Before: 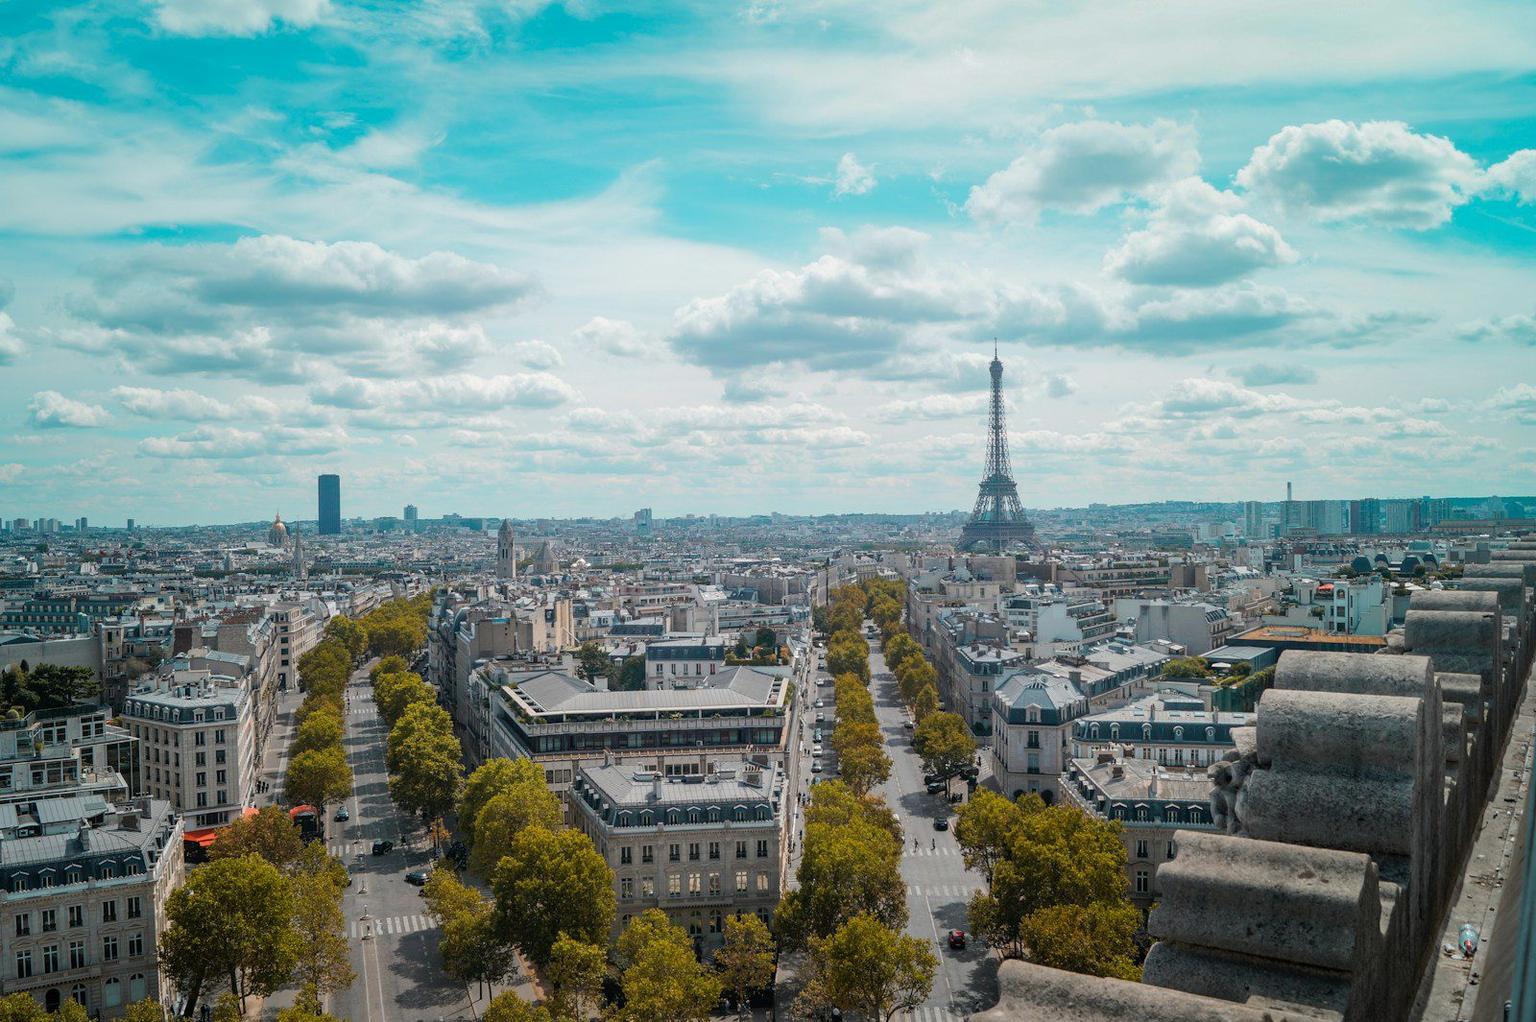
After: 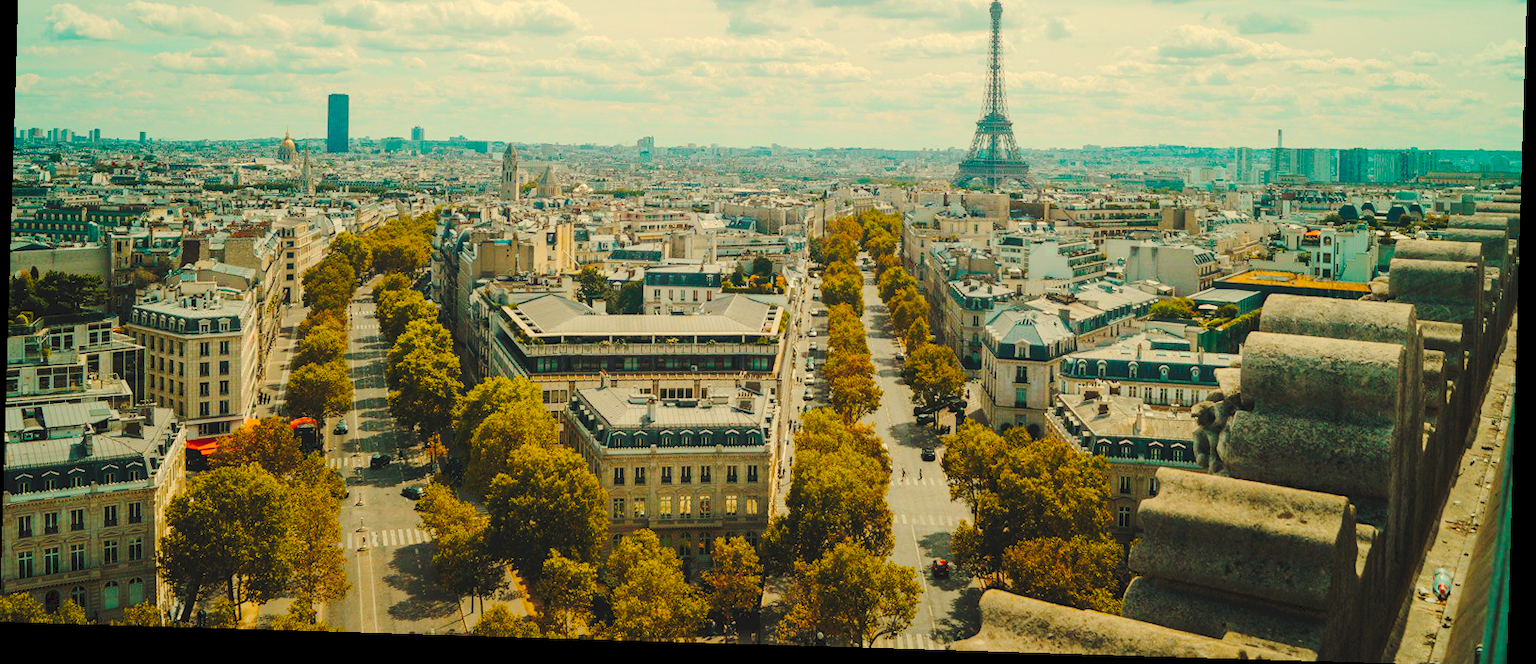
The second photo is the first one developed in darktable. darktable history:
white balance: red 1.08, blue 0.791
tone curve: curves: ch0 [(0, 0) (0.003, 0.096) (0.011, 0.097) (0.025, 0.096) (0.044, 0.099) (0.069, 0.109) (0.1, 0.129) (0.136, 0.149) (0.177, 0.176) (0.224, 0.22) (0.277, 0.288) (0.335, 0.385) (0.399, 0.49) (0.468, 0.581) (0.543, 0.661) (0.623, 0.729) (0.709, 0.79) (0.801, 0.849) (0.898, 0.912) (1, 1)], preserve colors none
crop and rotate: top 36.435%
color balance rgb: linear chroma grading › global chroma 10%, perceptual saturation grading › global saturation 30%, global vibrance 10%
rotate and perspective: rotation 1.72°, automatic cropping off
